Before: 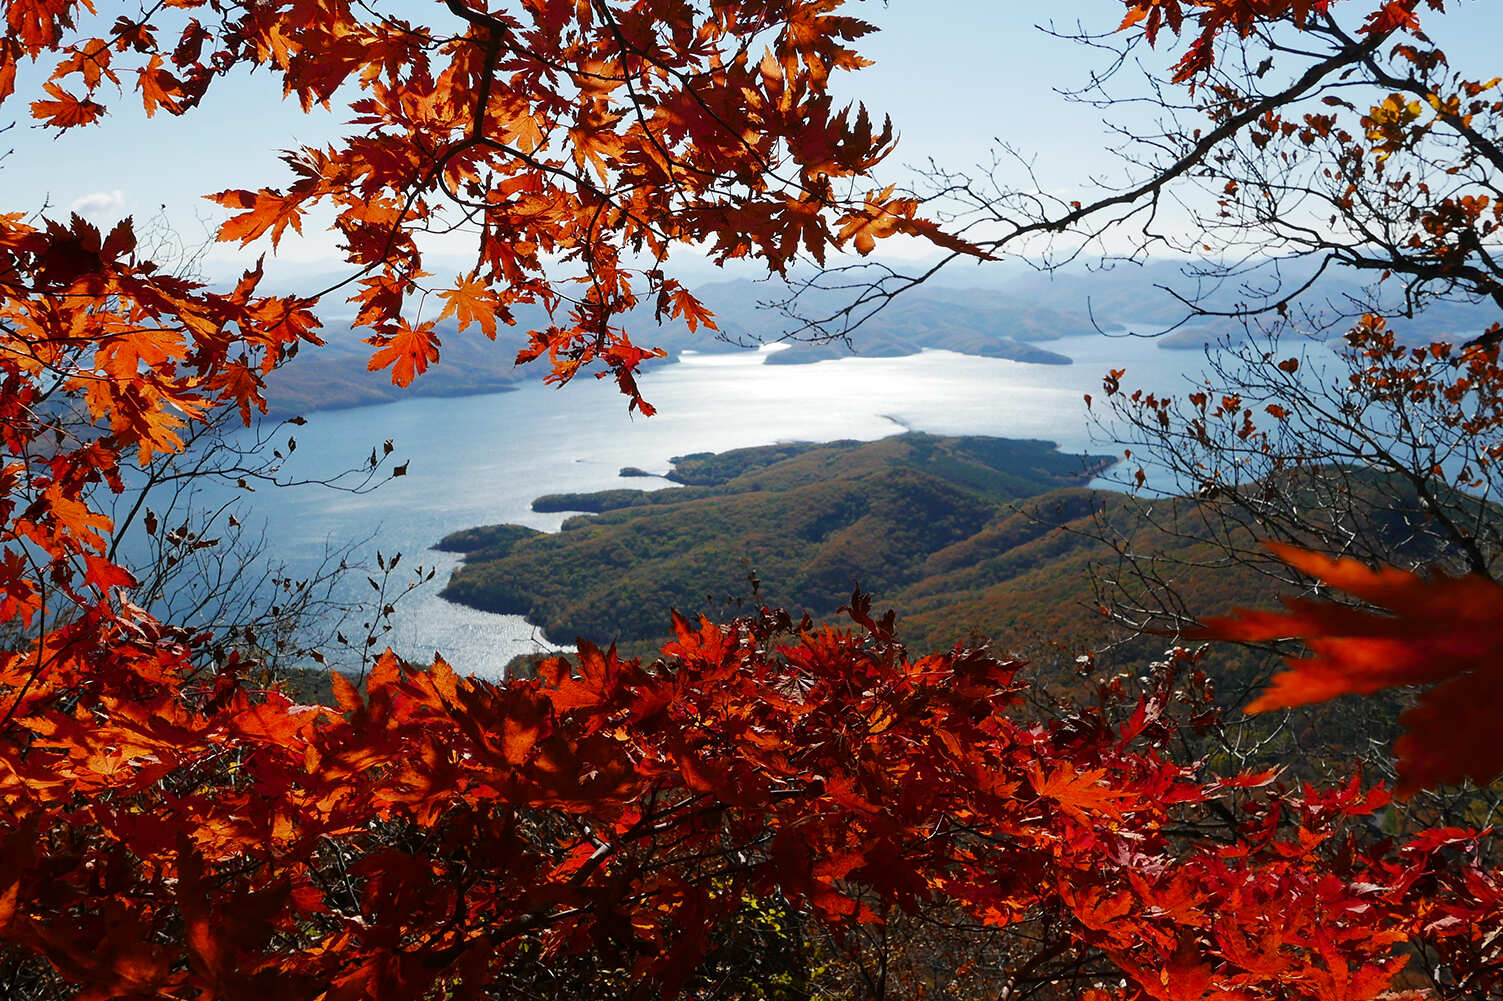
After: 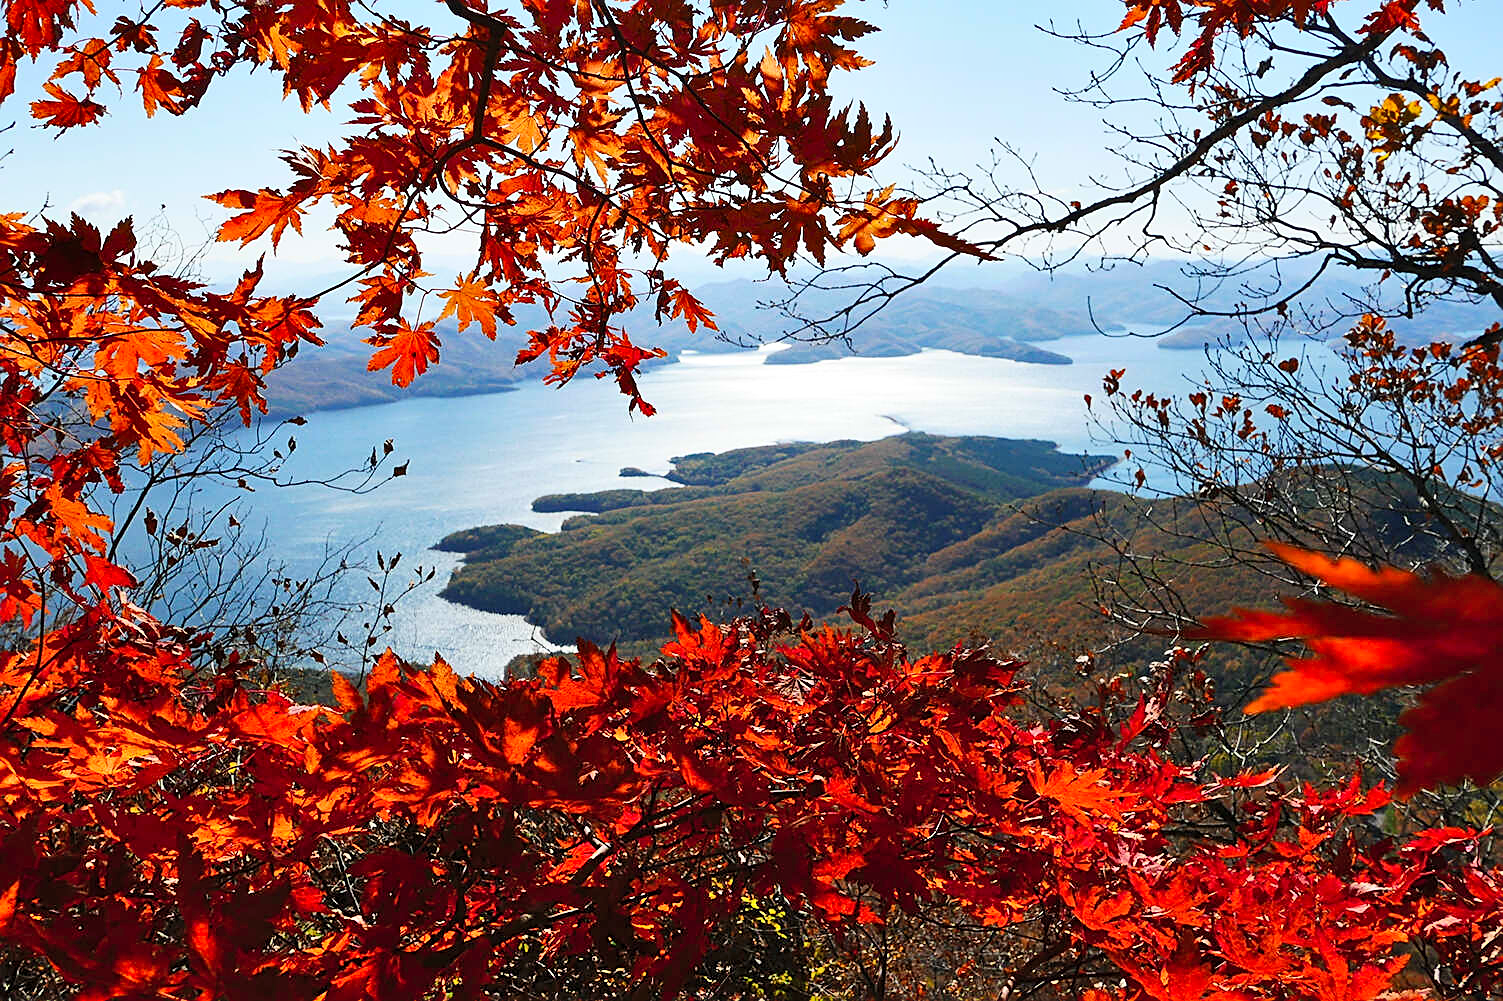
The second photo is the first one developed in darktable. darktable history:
shadows and highlights: low approximation 0.01, soften with gaussian
sharpen: on, module defaults
contrast brightness saturation: contrast 0.2, brightness 0.16, saturation 0.22
